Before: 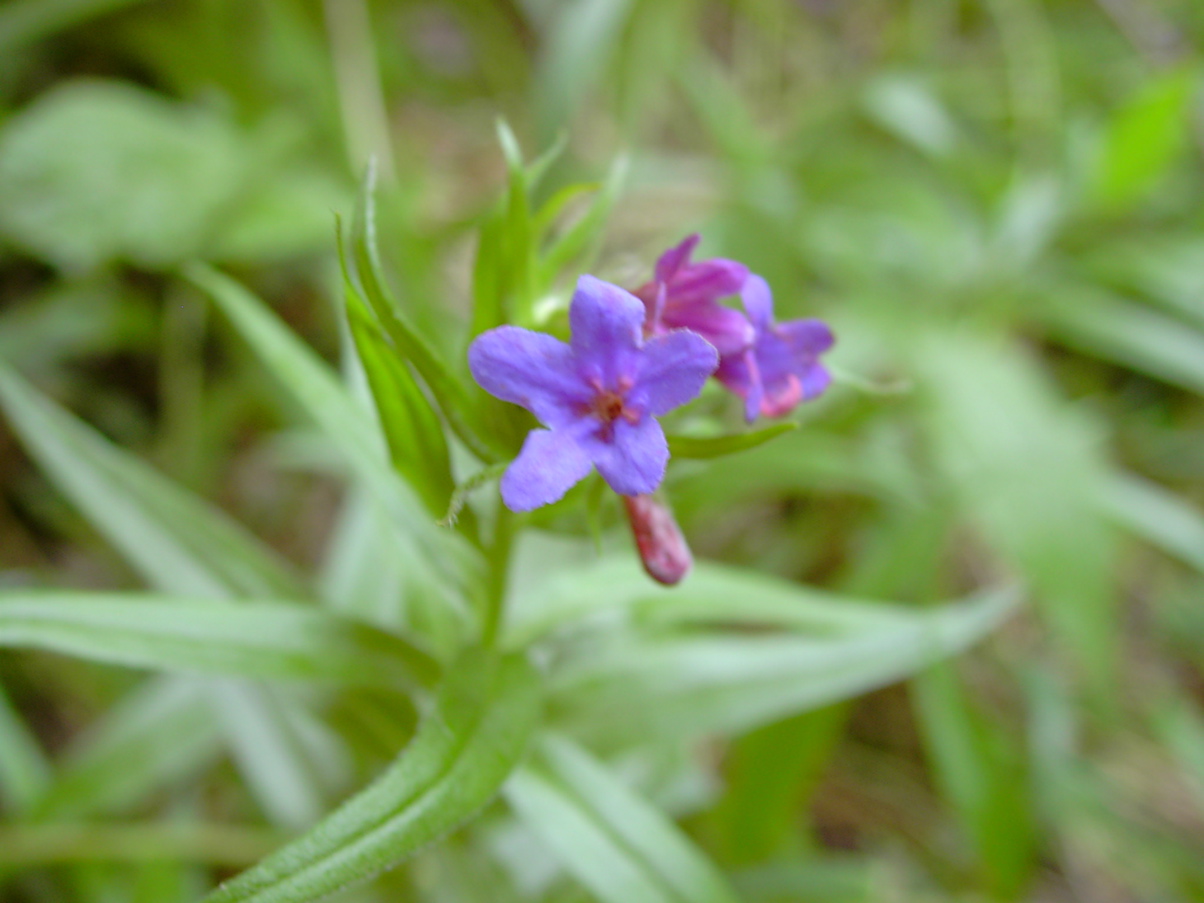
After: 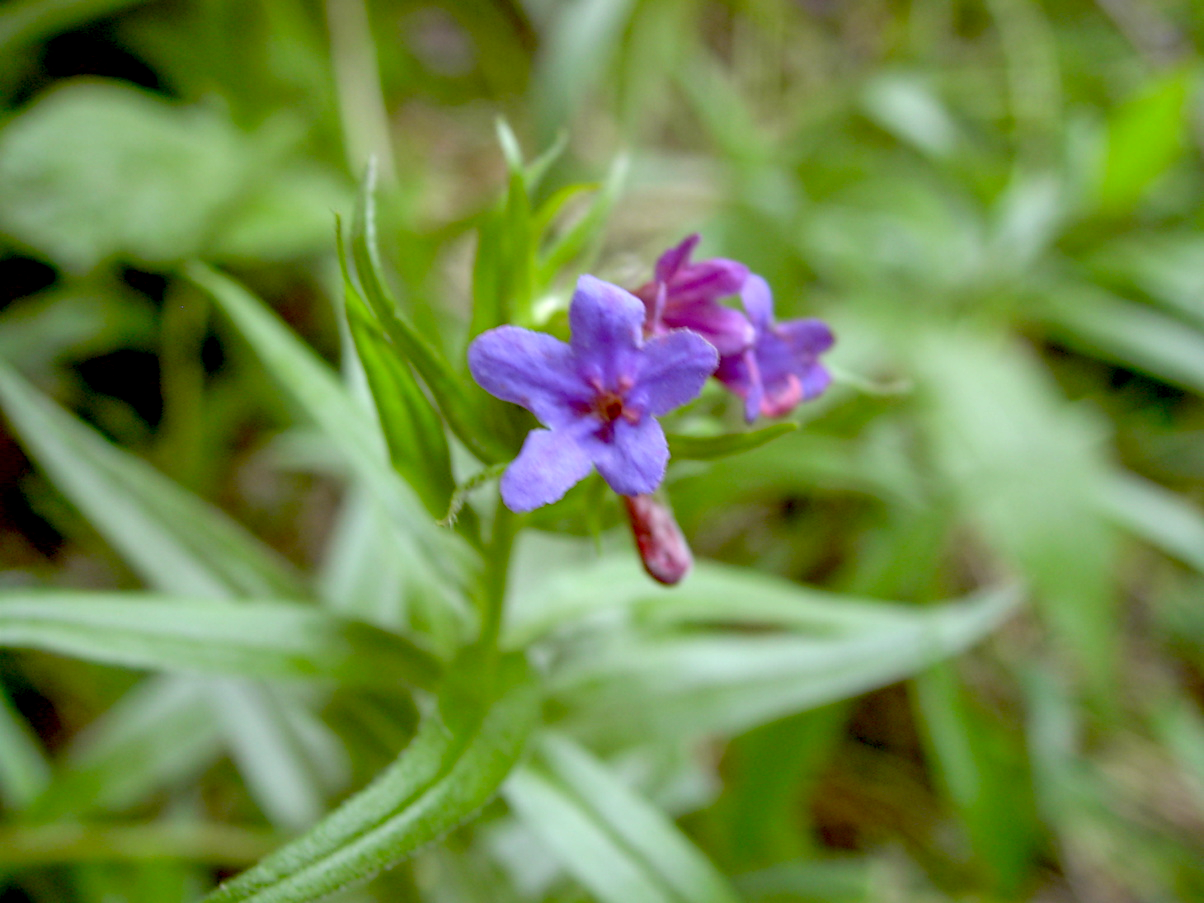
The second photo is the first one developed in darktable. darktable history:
contrast brightness saturation: contrast 0.07
local contrast: detail 130%
exposure: black level correction 0.028, exposure -0.082 EV, compensate exposure bias true, compensate highlight preservation false
